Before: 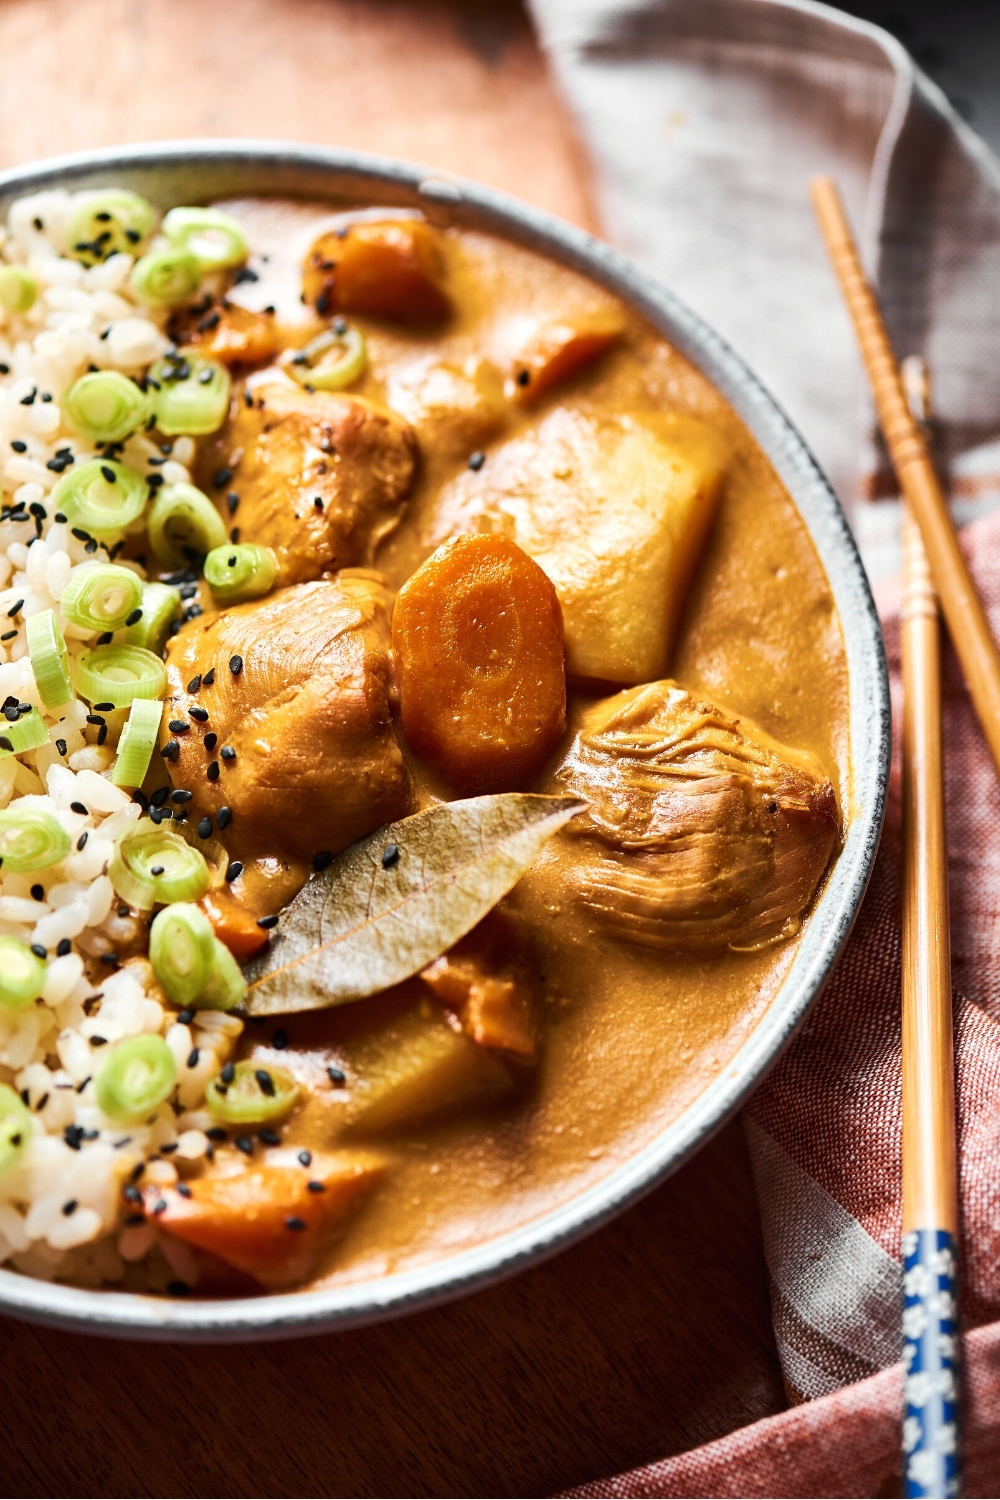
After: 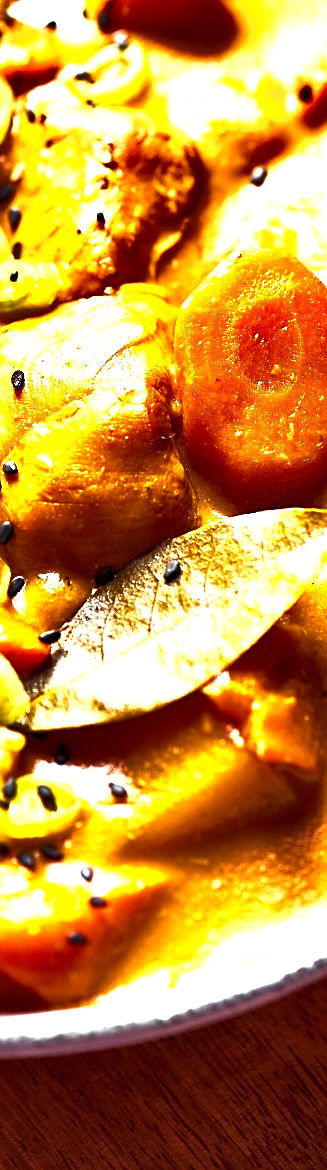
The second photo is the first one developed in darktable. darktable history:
crop and rotate: left 21.827%, top 19.009%, right 45.376%, bottom 2.981%
color balance rgb: shadows lift › luminance 0.446%, shadows lift › chroma 7.024%, shadows lift › hue 299.7°, perceptual saturation grading › global saturation 16.522%, perceptual brilliance grading › global brilliance 29.42%
exposure: black level correction 0, exposure 0.693 EV, compensate highlight preservation false
shadows and highlights: shadows 34.31, highlights -34.88, soften with gaussian
contrast brightness saturation: contrast 0.074
sharpen: on, module defaults
local contrast: highlights 104%, shadows 100%, detail 119%, midtone range 0.2
